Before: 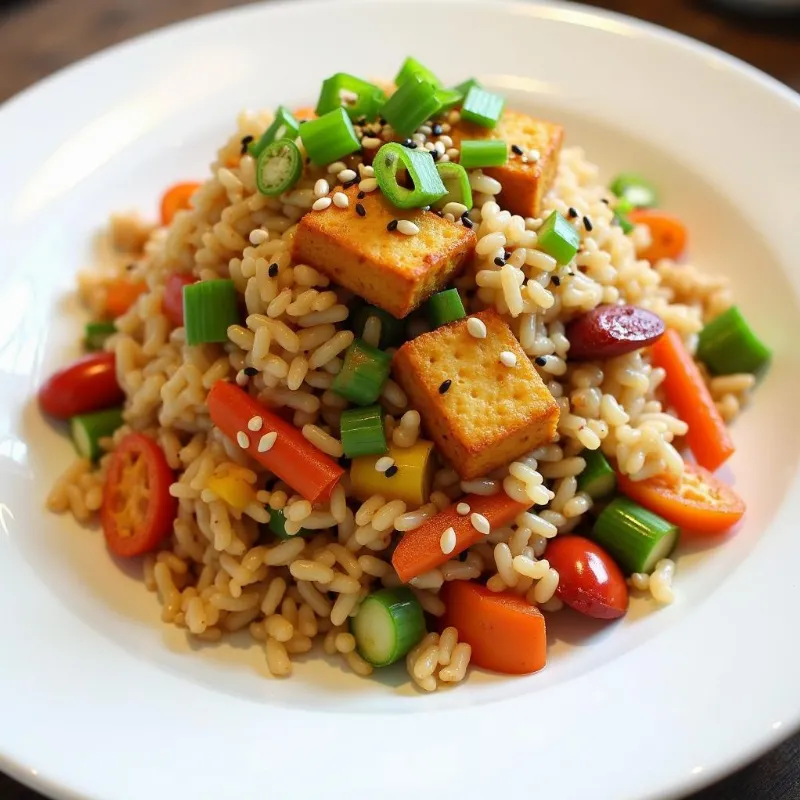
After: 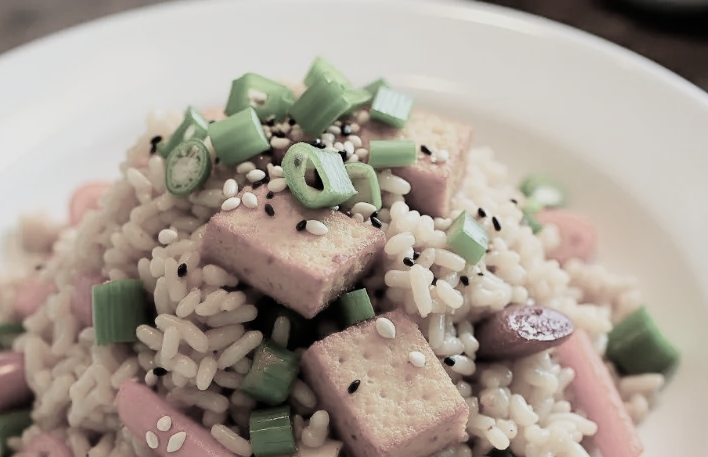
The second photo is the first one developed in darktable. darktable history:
filmic rgb: black relative exposure -7.65 EV, white relative exposure 3.99 EV, hardness 4.01, contrast 1.097, highlights saturation mix -31.25%, color science v4 (2020)
crop and rotate: left 11.422%, bottom 42.864%
exposure: exposure 0.176 EV, compensate highlight preservation false
